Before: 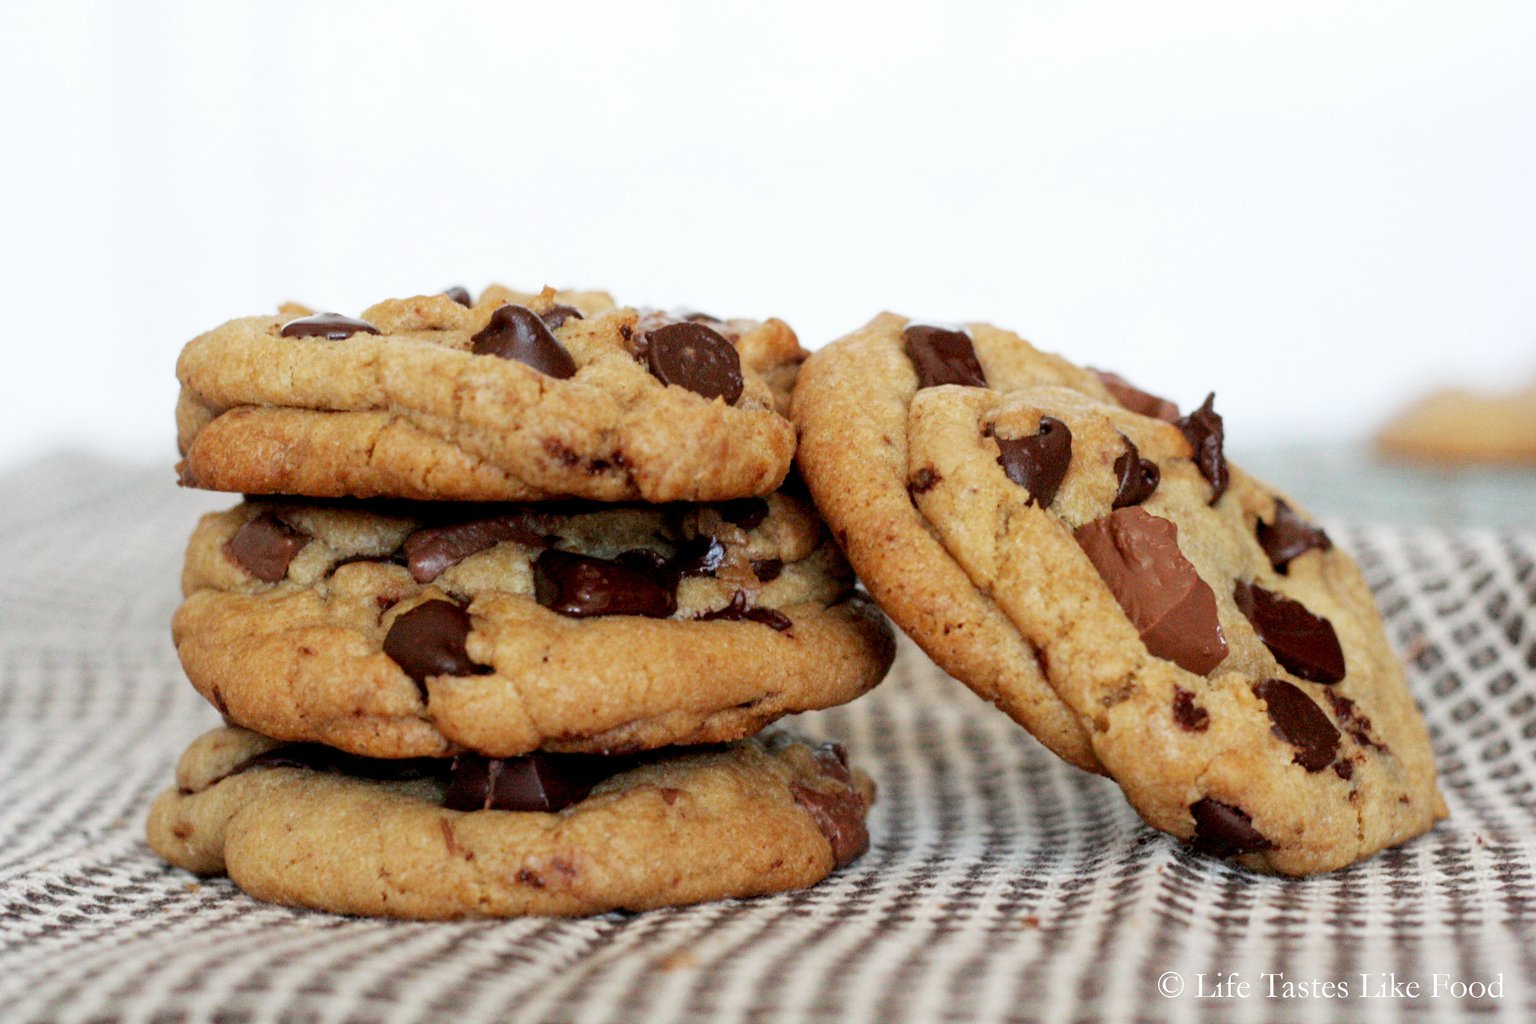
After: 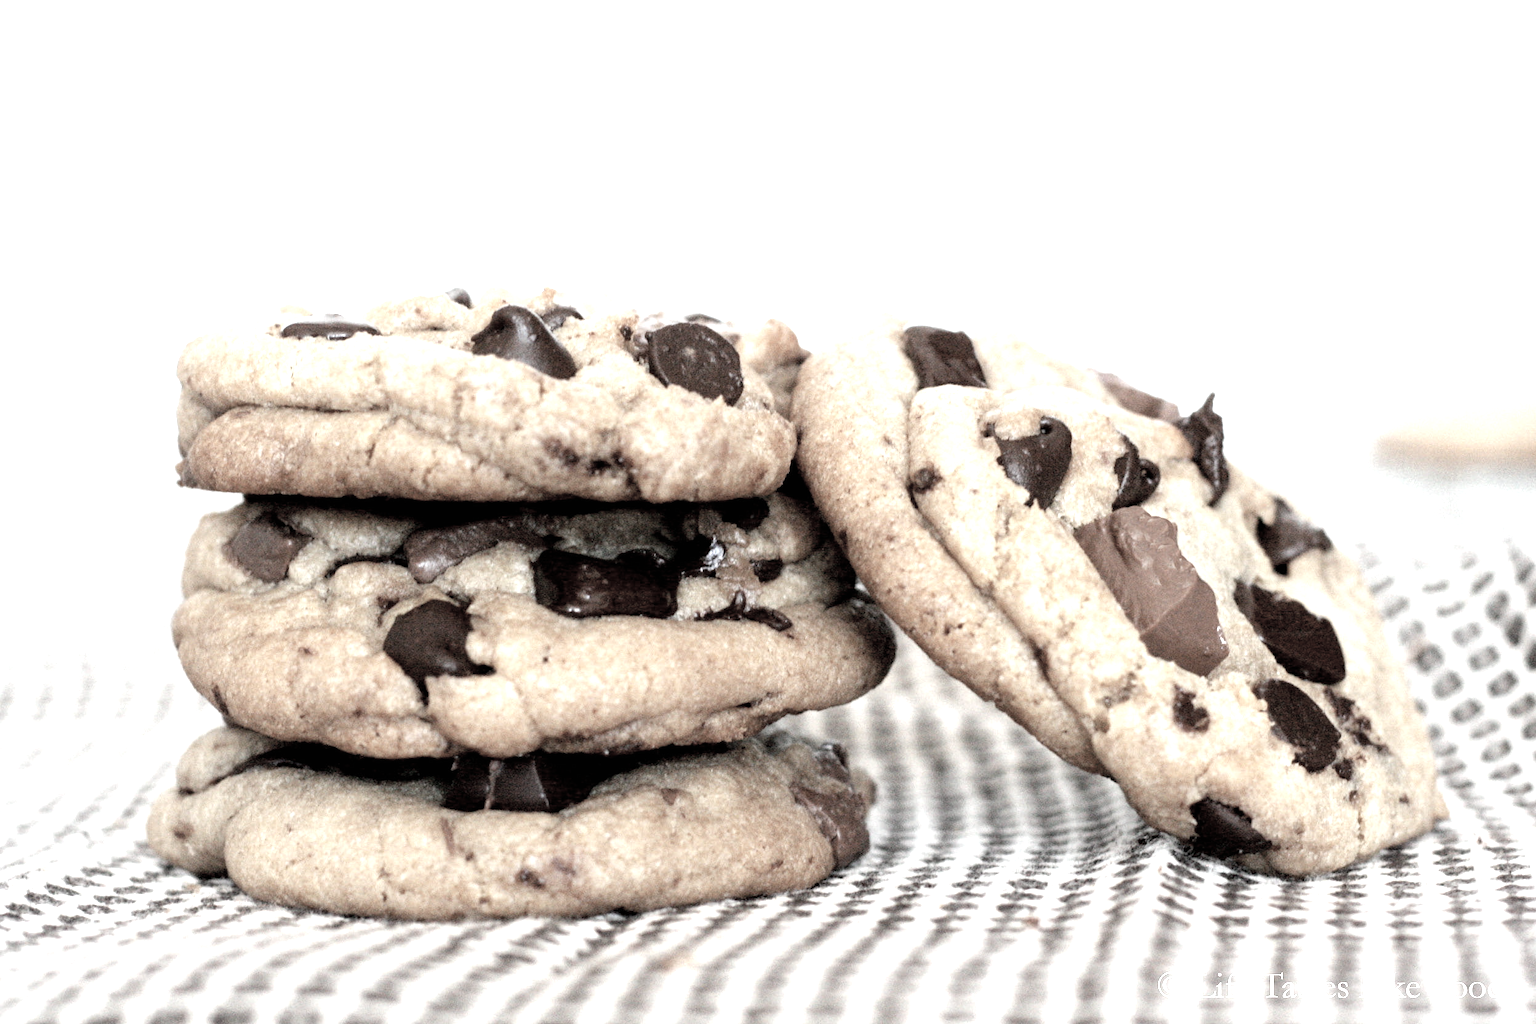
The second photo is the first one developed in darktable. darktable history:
tone equalizer: -8 EV -0.784 EV, -7 EV -0.709 EV, -6 EV -0.632 EV, -5 EV -0.37 EV, -3 EV 0.375 EV, -2 EV 0.6 EV, -1 EV 0.683 EV, +0 EV 0.741 EV
color correction: highlights b* -0.016, saturation 0.258
exposure: black level correction 0, exposure 0.498 EV, compensate highlight preservation false
